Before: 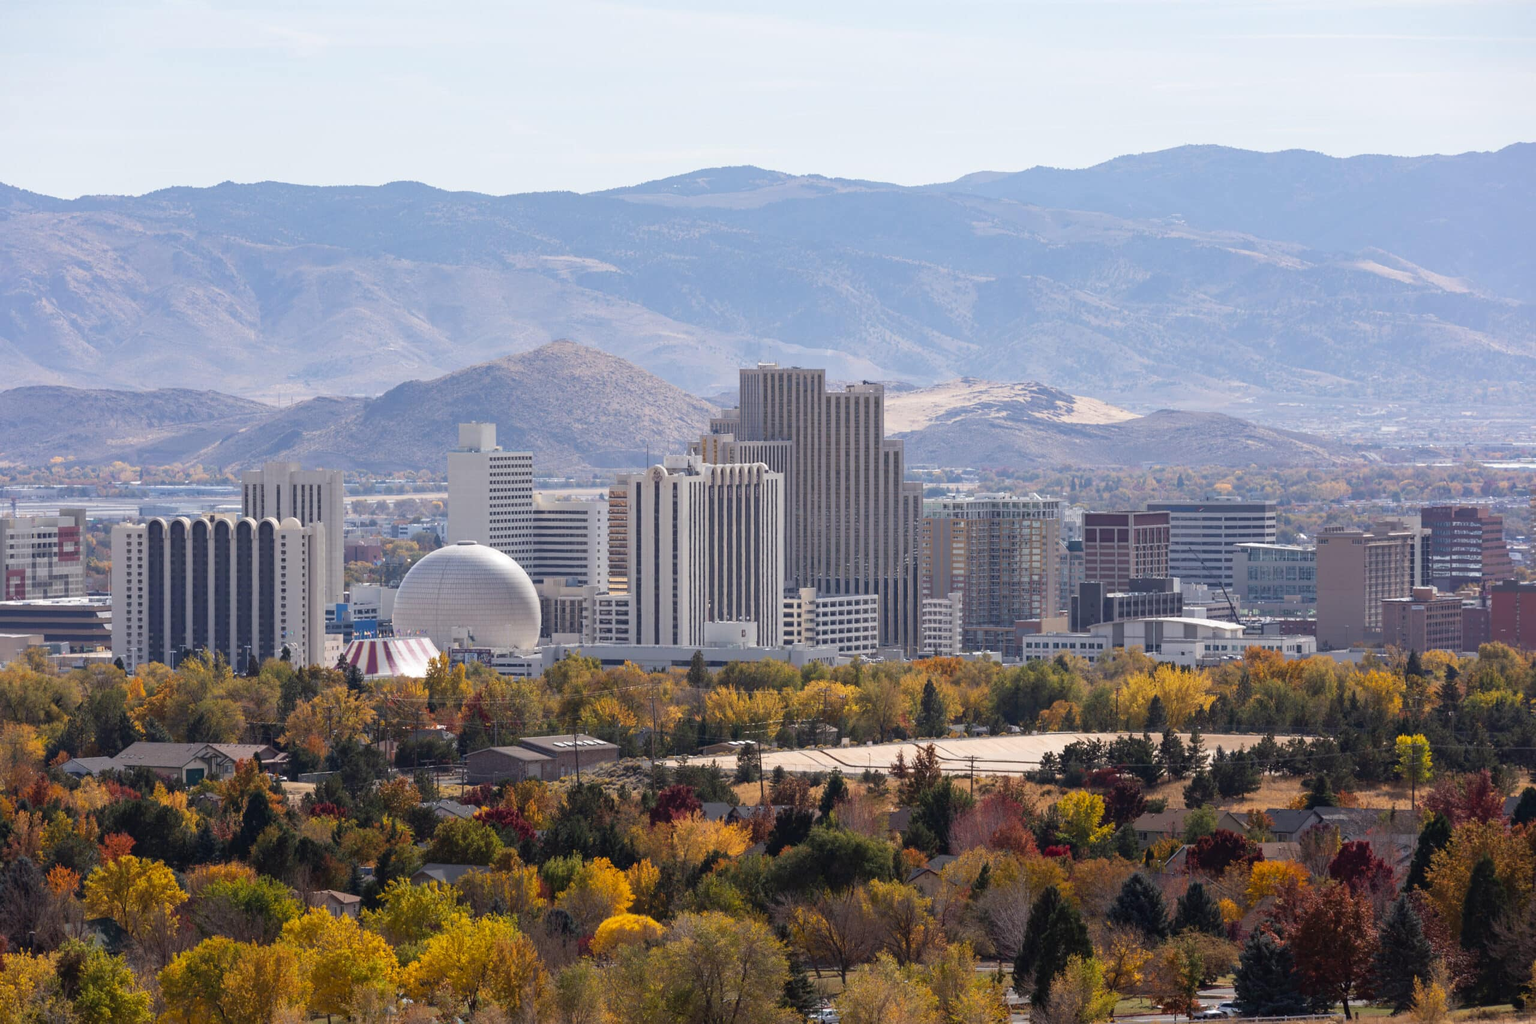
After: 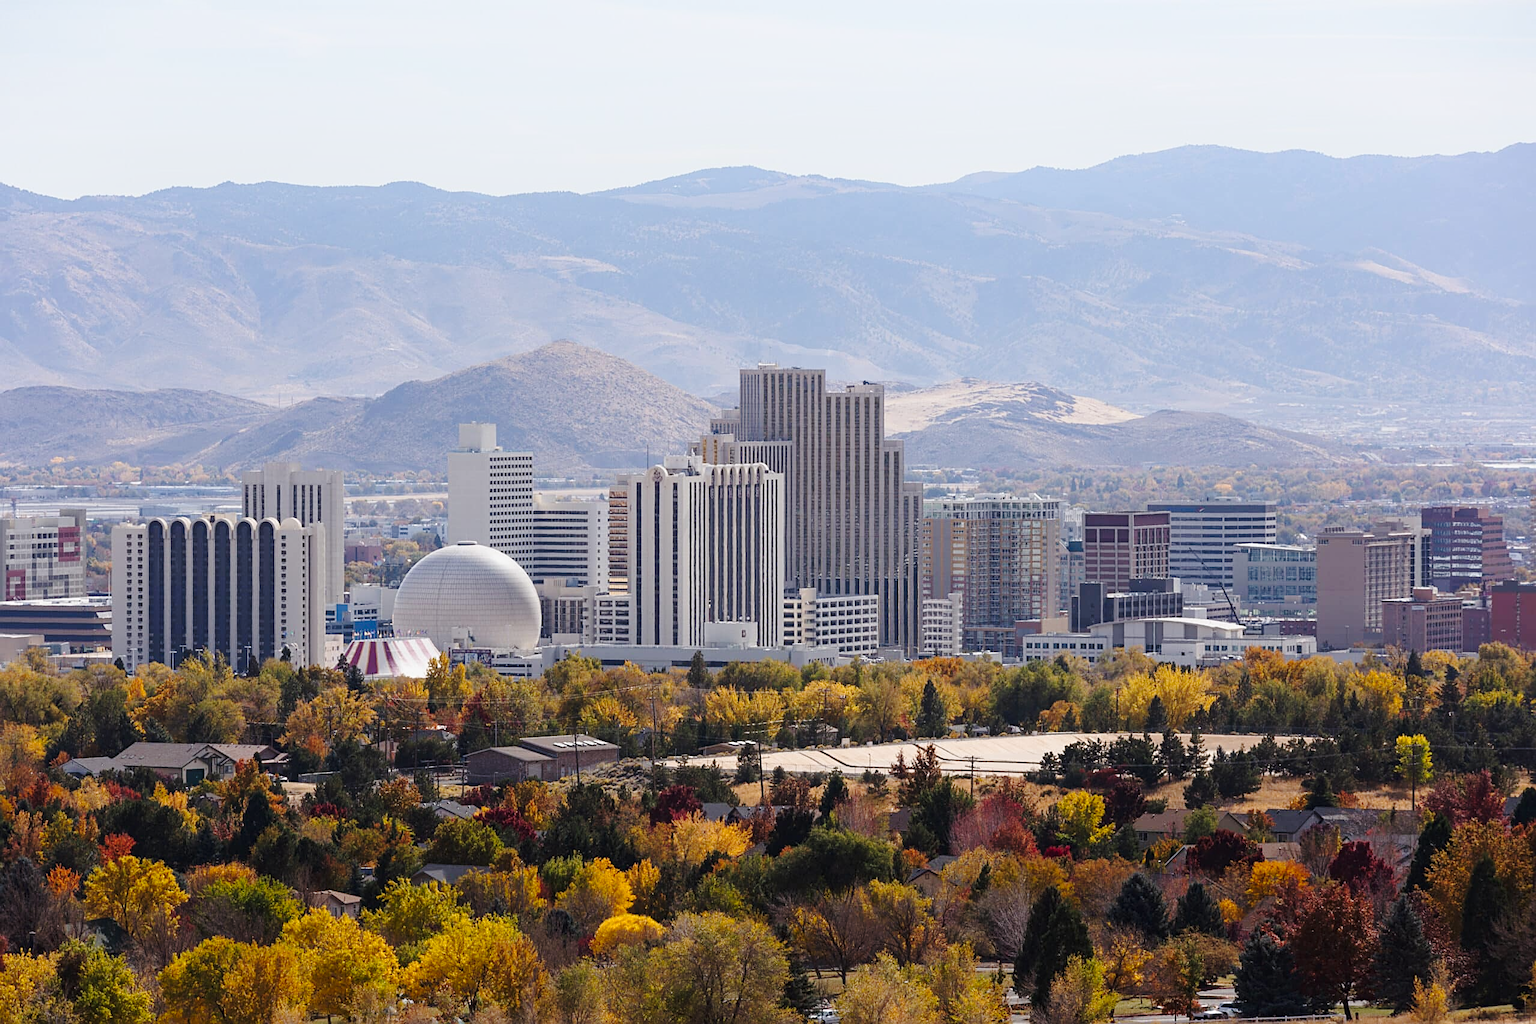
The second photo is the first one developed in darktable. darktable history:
tone curve: curves: ch0 [(0, 0) (0.23, 0.189) (0.486, 0.52) (0.822, 0.825) (0.994, 0.955)]; ch1 [(0, 0) (0.226, 0.261) (0.379, 0.442) (0.469, 0.468) (0.495, 0.498) (0.514, 0.509) (0.561, 0.603) (0.59, 0.656) (1, 1)]; ch2 [(0, 0) (0.269, 0.299) (0.459, 0.43) (0.498, 0.5) (0.523, 0.52) (0.586, 0.569) (0.635, 0.617) (0.659, 0.681) (0.718, 0.764) (1, 1)], preserve colors none
shadows and highlights: shadows -1.38, highlights 41.02
sharpen: on, module defaults
